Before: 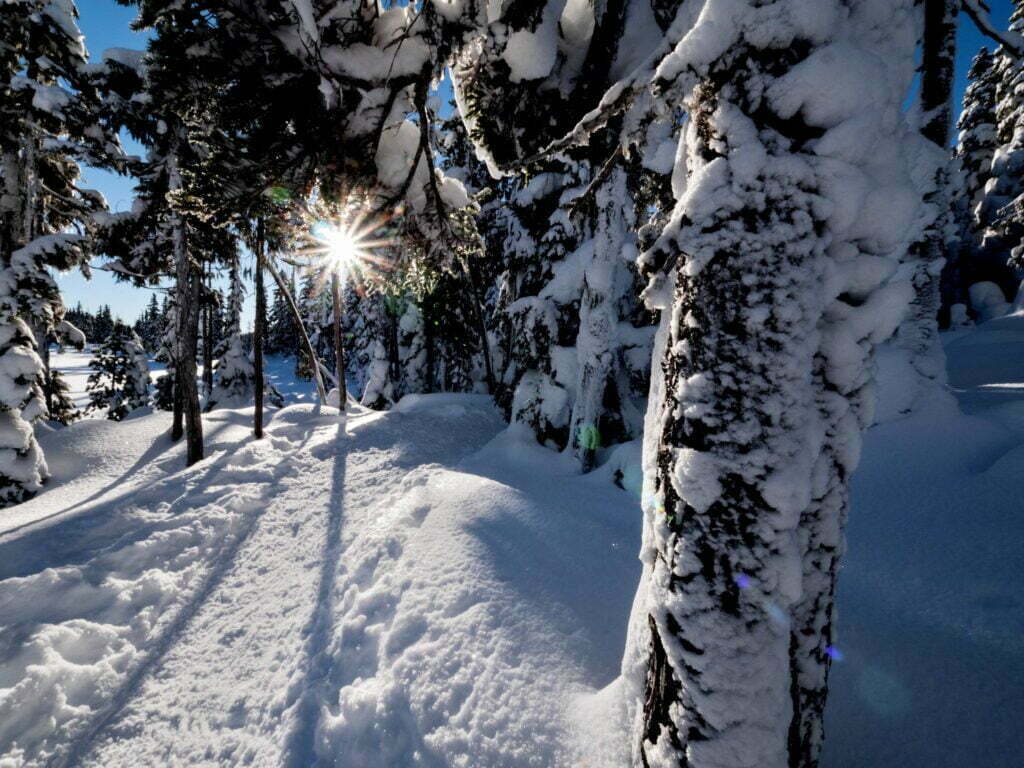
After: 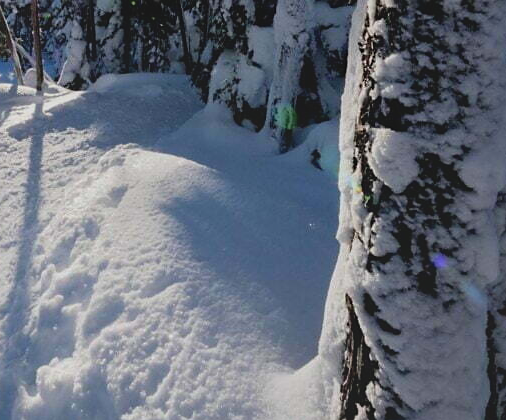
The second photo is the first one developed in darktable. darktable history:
shadows and highlights: shadows 35, highlights -35, soften with gaussian
sharpen: radius 1.458, amount 0.398, threshold 1.271
crop: left 29.672%, top 41.786%, right 20.851%, bottom 3.487%
local contrast: detail 70%
